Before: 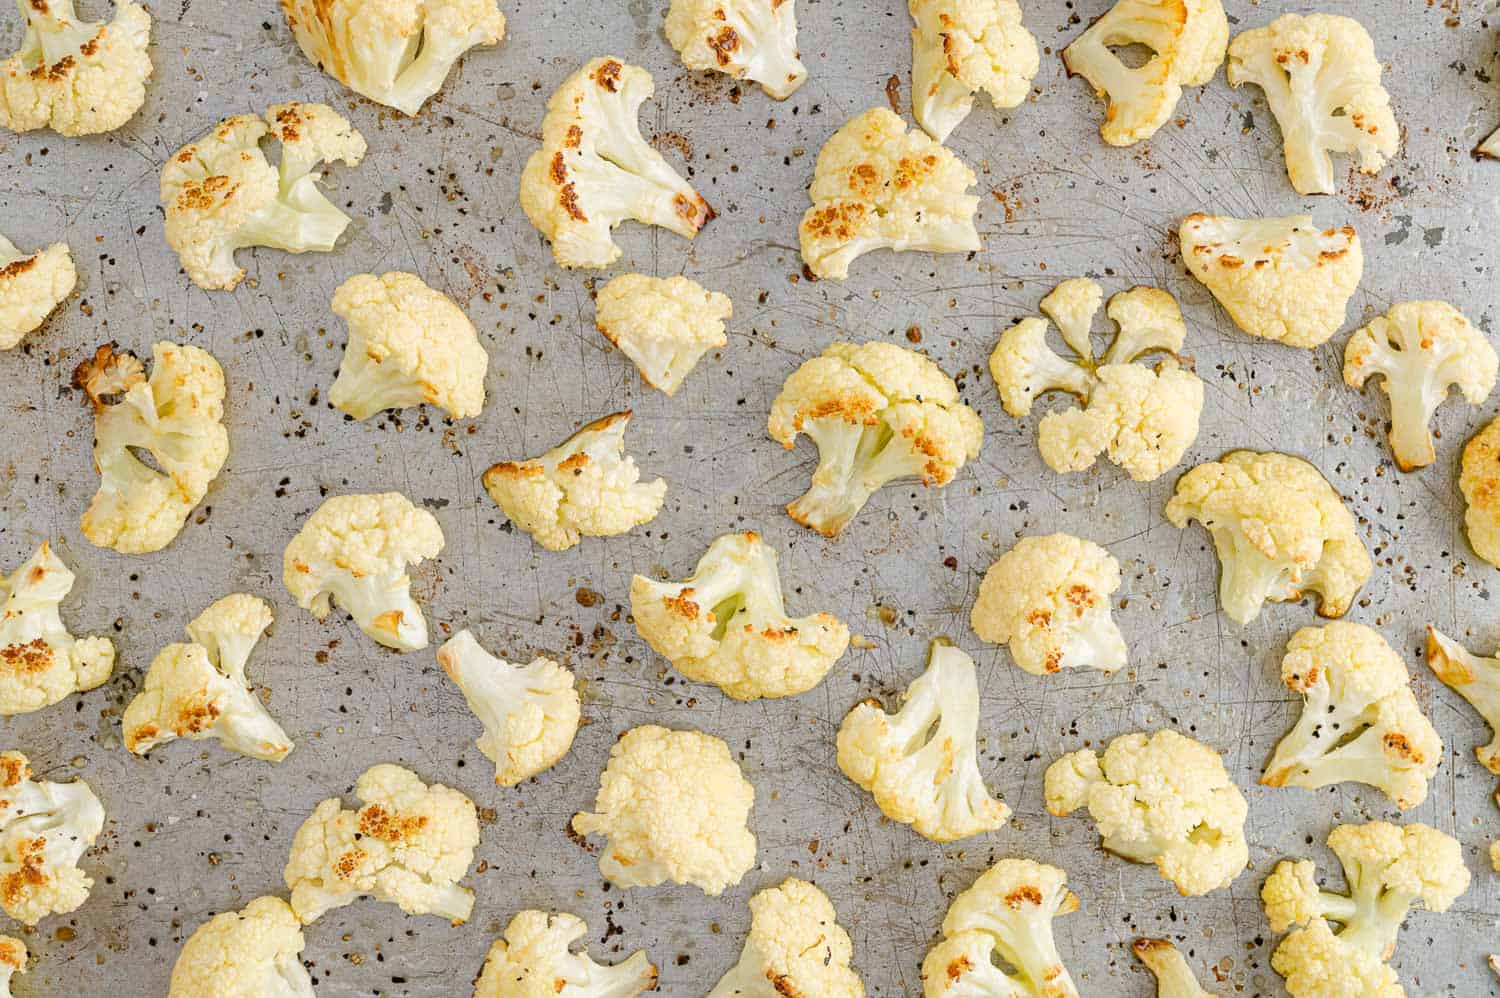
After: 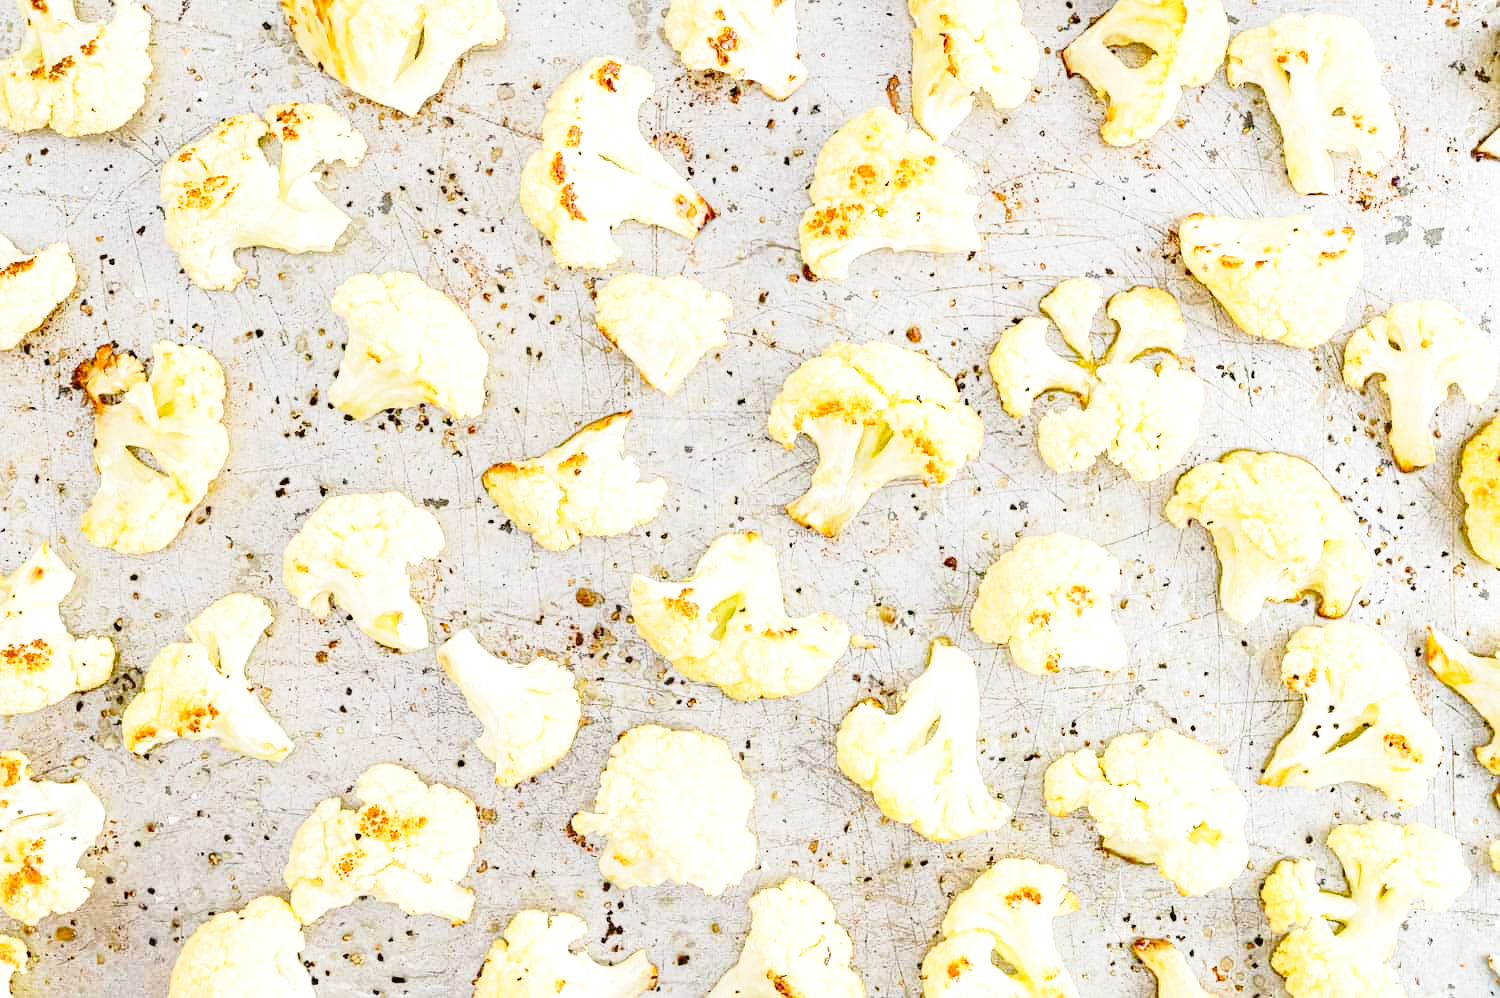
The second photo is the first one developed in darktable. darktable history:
base curve: curves: ch0 [(0, 0) (0.028, 0.03) (0.121, 0.232) (0.46, 0.748) (0.859, 0.968) (1, 1)], preserve colors none
exposure: black level correction 0.001, exposure 0.5 EV, compensate highlight preservation false
